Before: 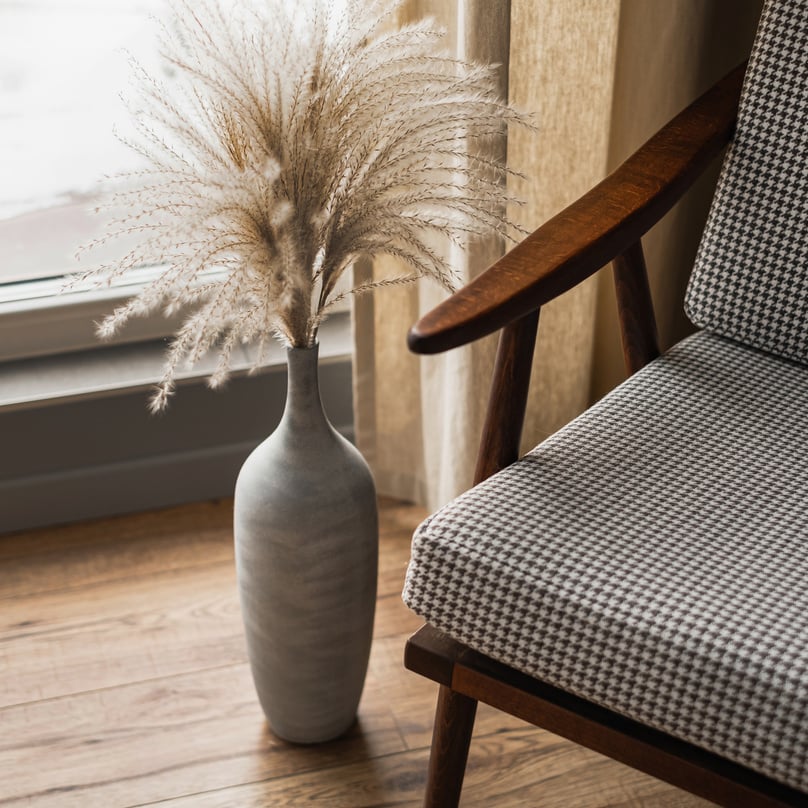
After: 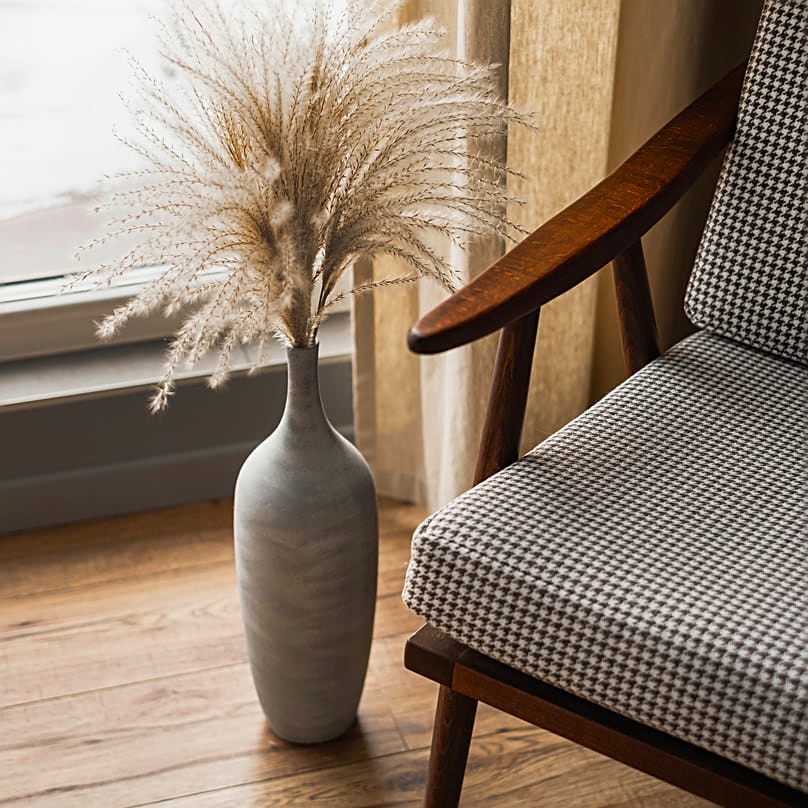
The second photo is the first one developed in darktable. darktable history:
color zones: curves: ch0 [(0, 0.613) (0.01, 0.613) (0.245, 0.448) (0.498, 0.529) (0.642, 0.665) (0.879, 0.777) (0.99, 0.613)]; ch1 [(0, 0) (0.143, 0) (0.286, 0) (0.429, 0) (0.571, 0) (0.714, 0) (0.857, 0)], mix -121.96%
sharpen: amount 0.55
